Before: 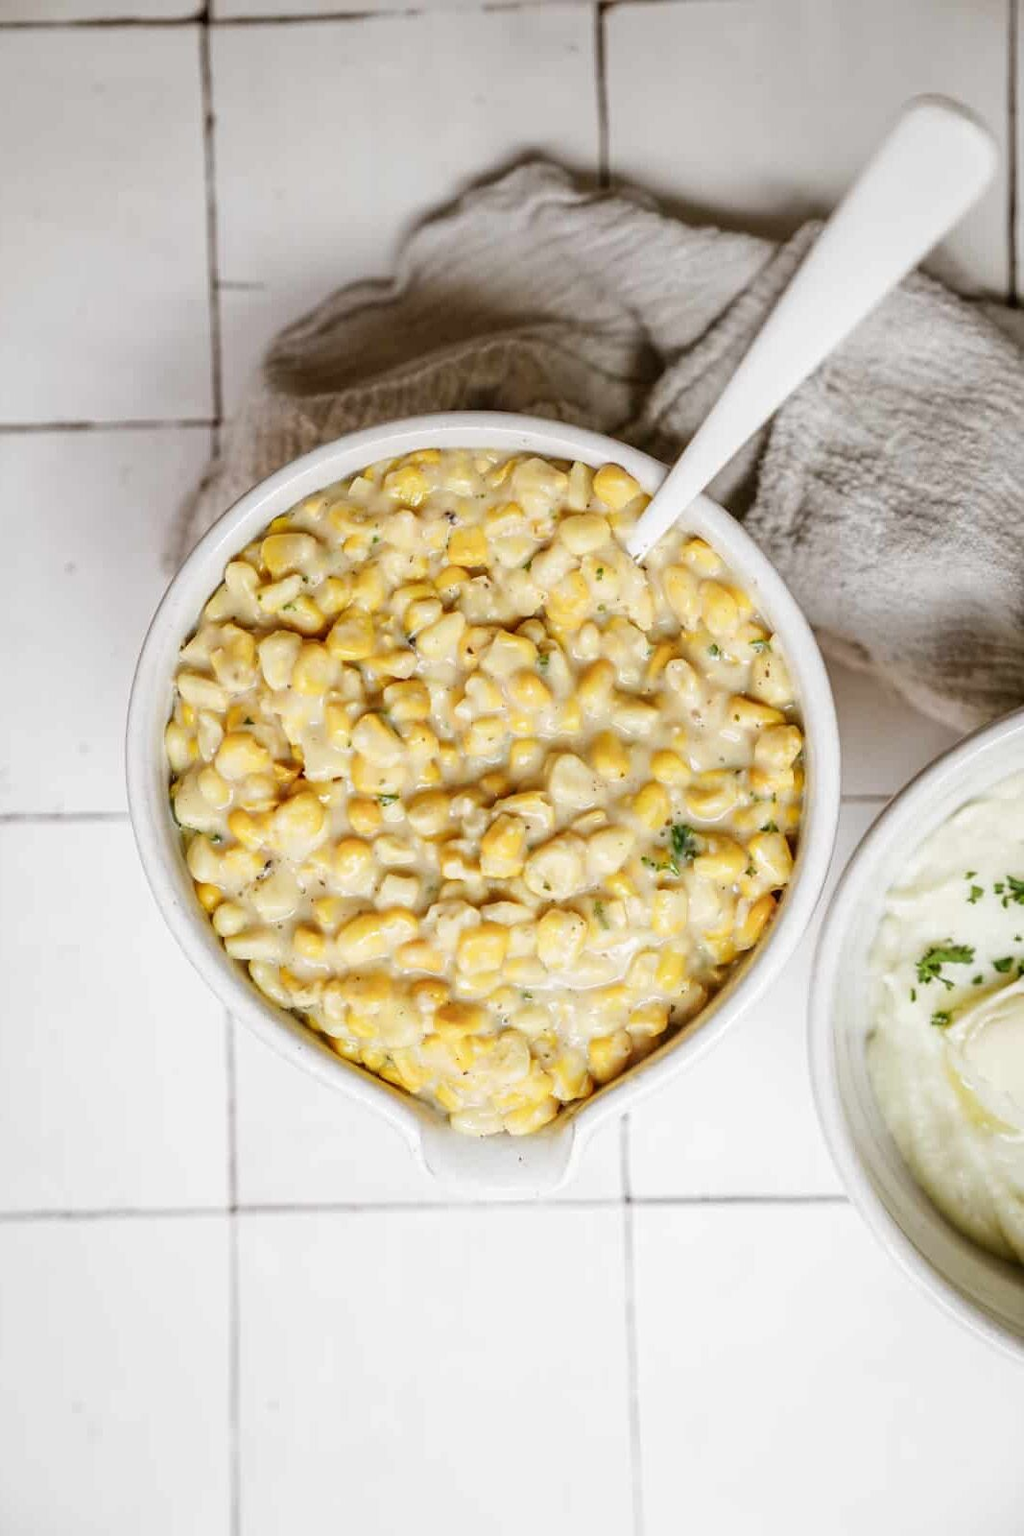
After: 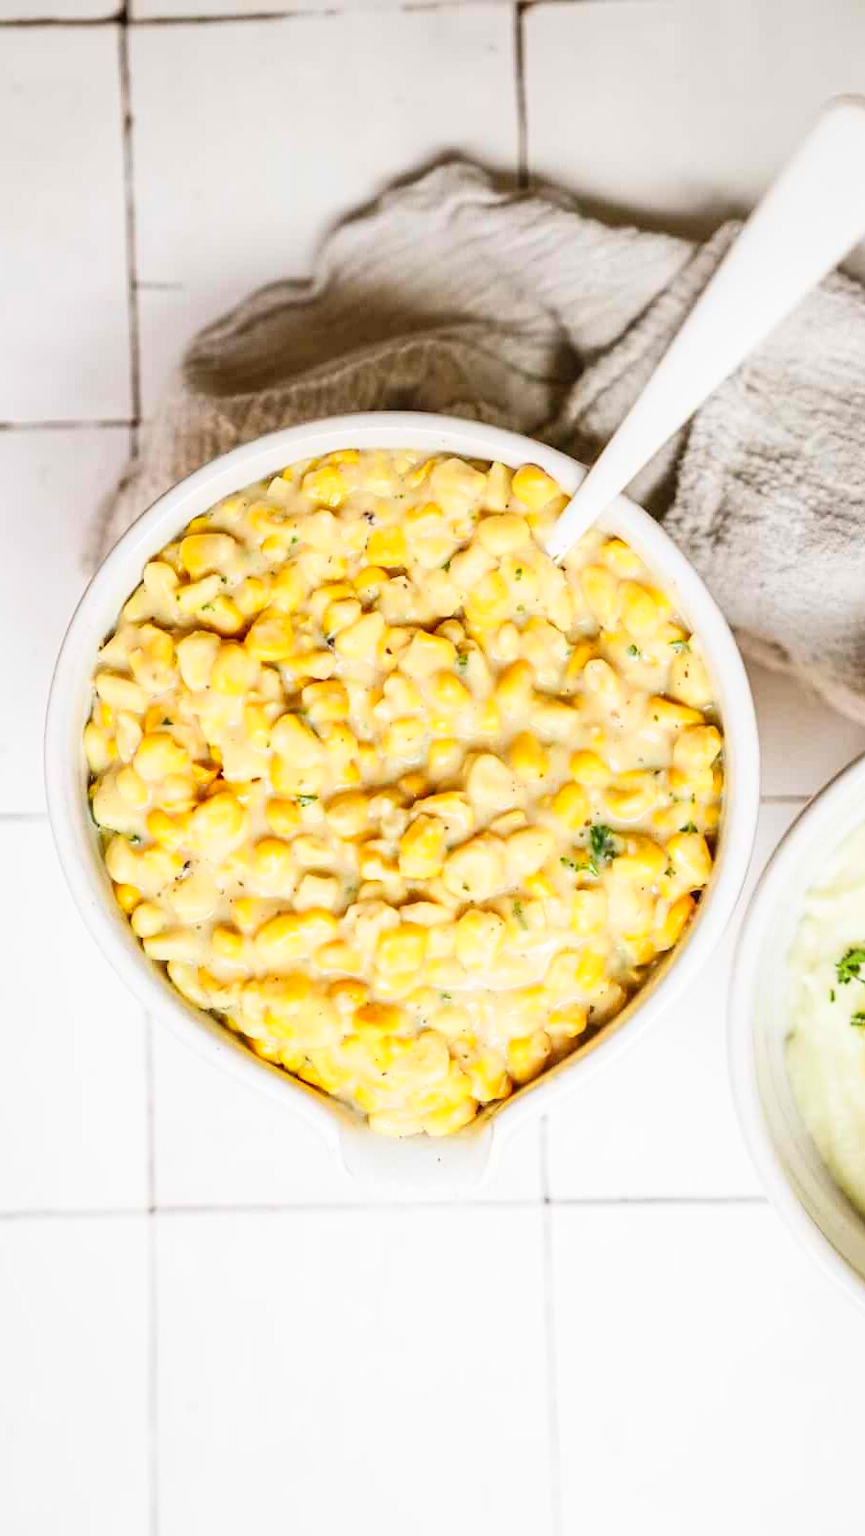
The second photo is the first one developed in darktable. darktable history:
crop: left 8.046%, right 7.427%
contrast brightness saturation: contrast 0.243, brightness 0.248, saturation 0.385
